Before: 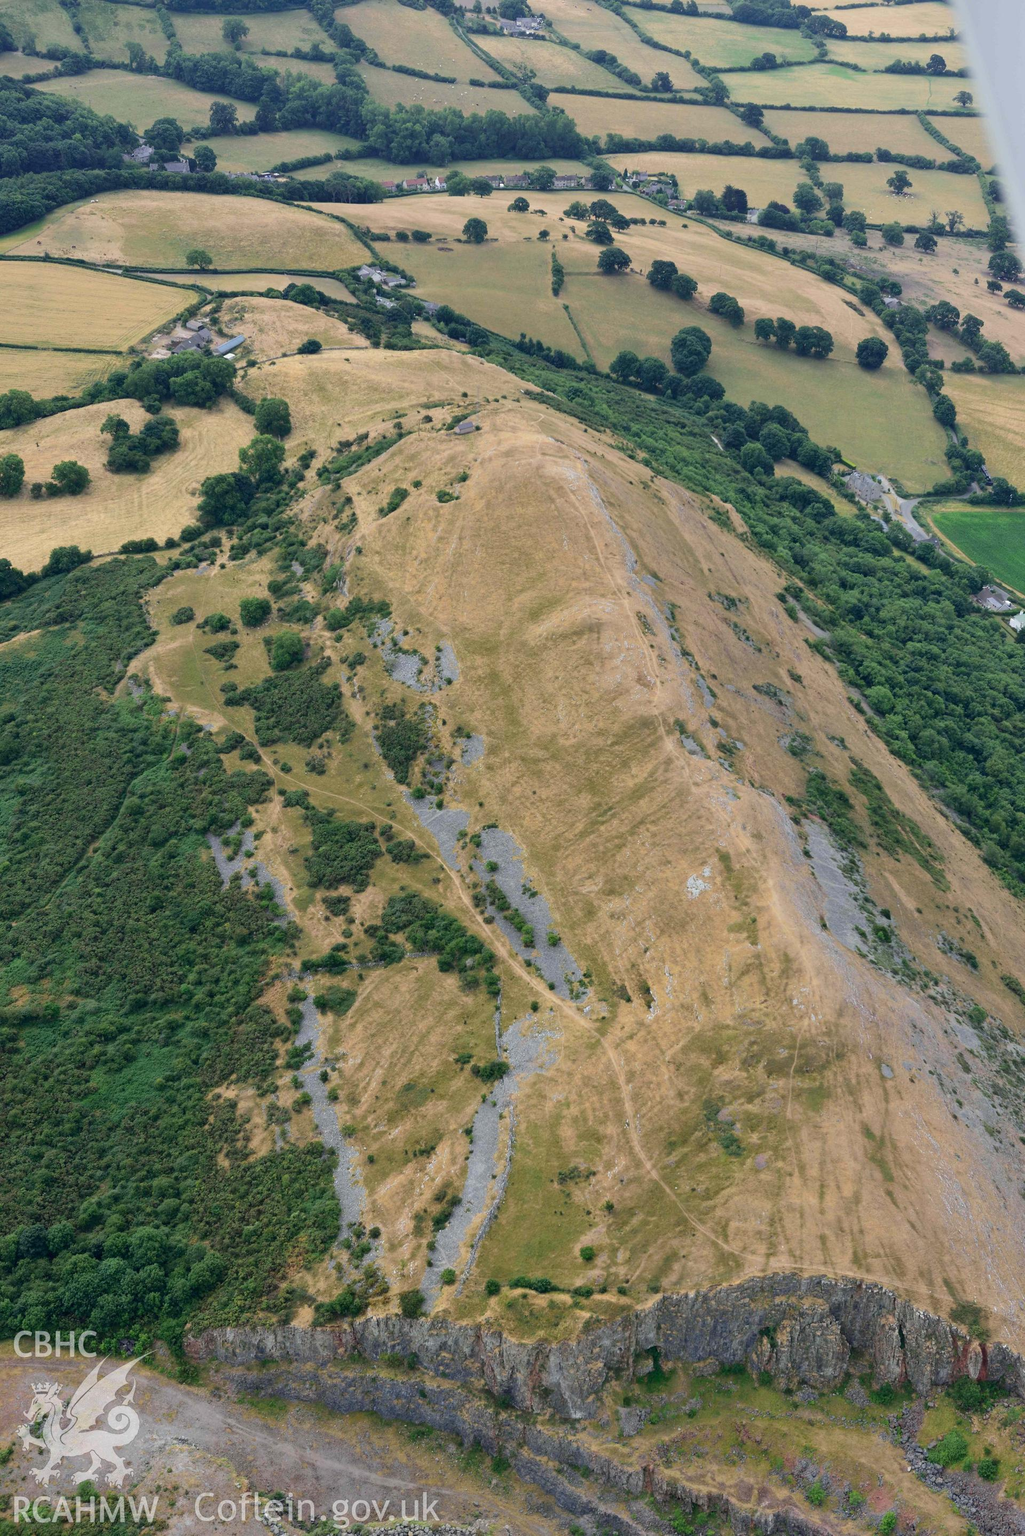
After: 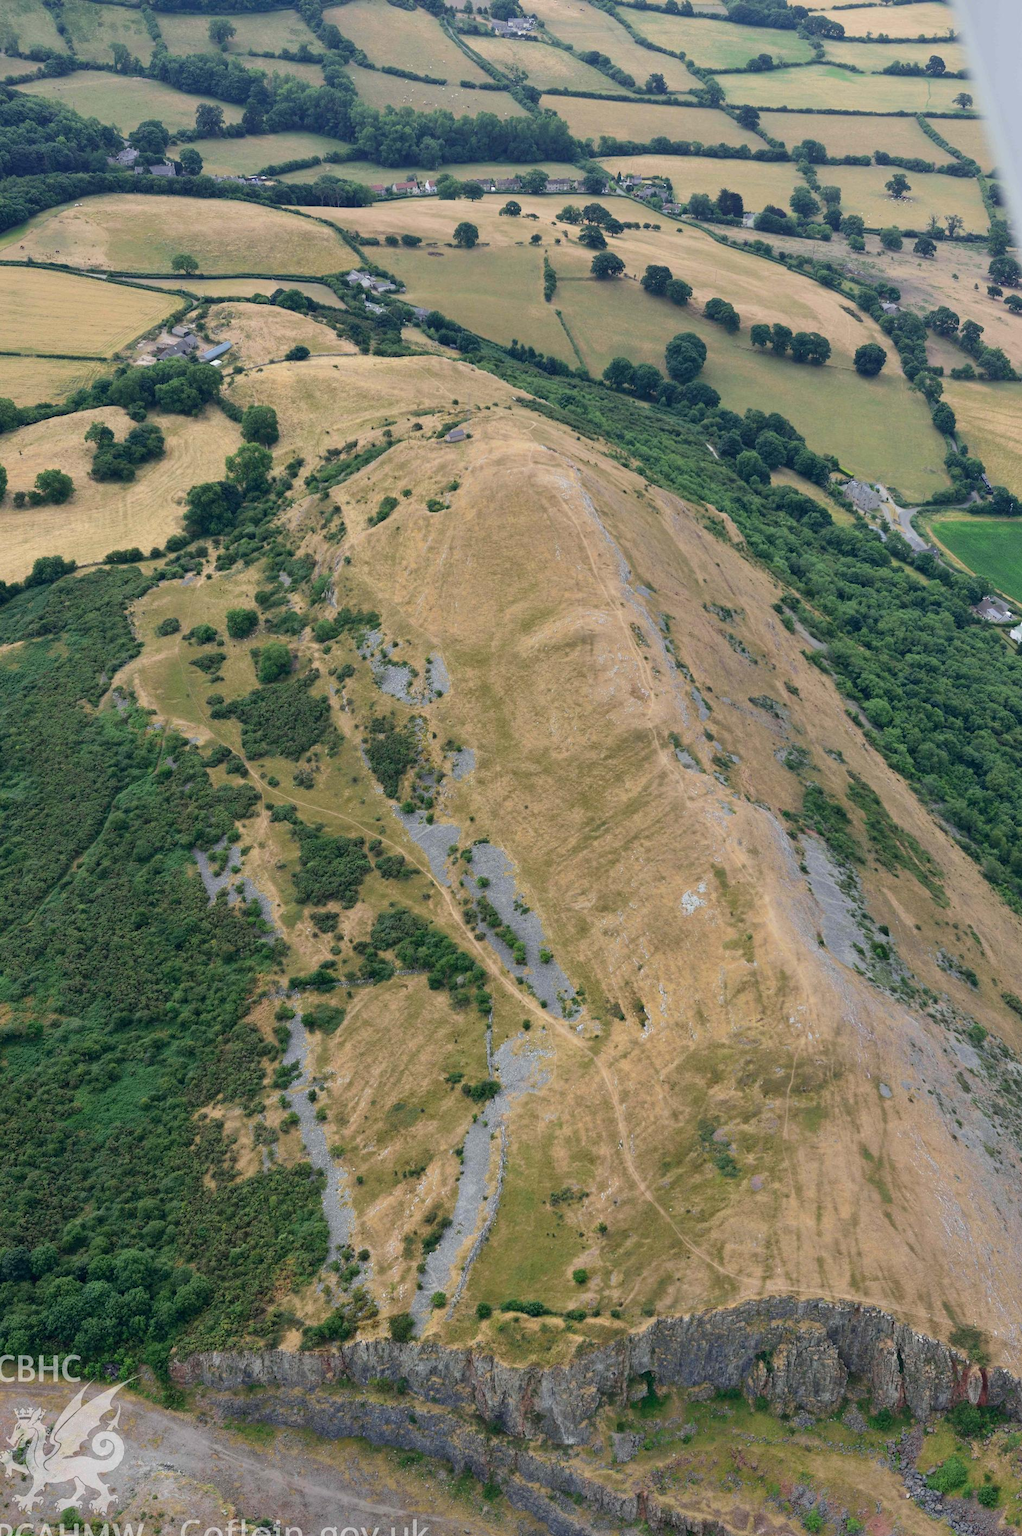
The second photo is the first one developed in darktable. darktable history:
crop: left 1.731%, right 0.276%, bottom 1.748%
